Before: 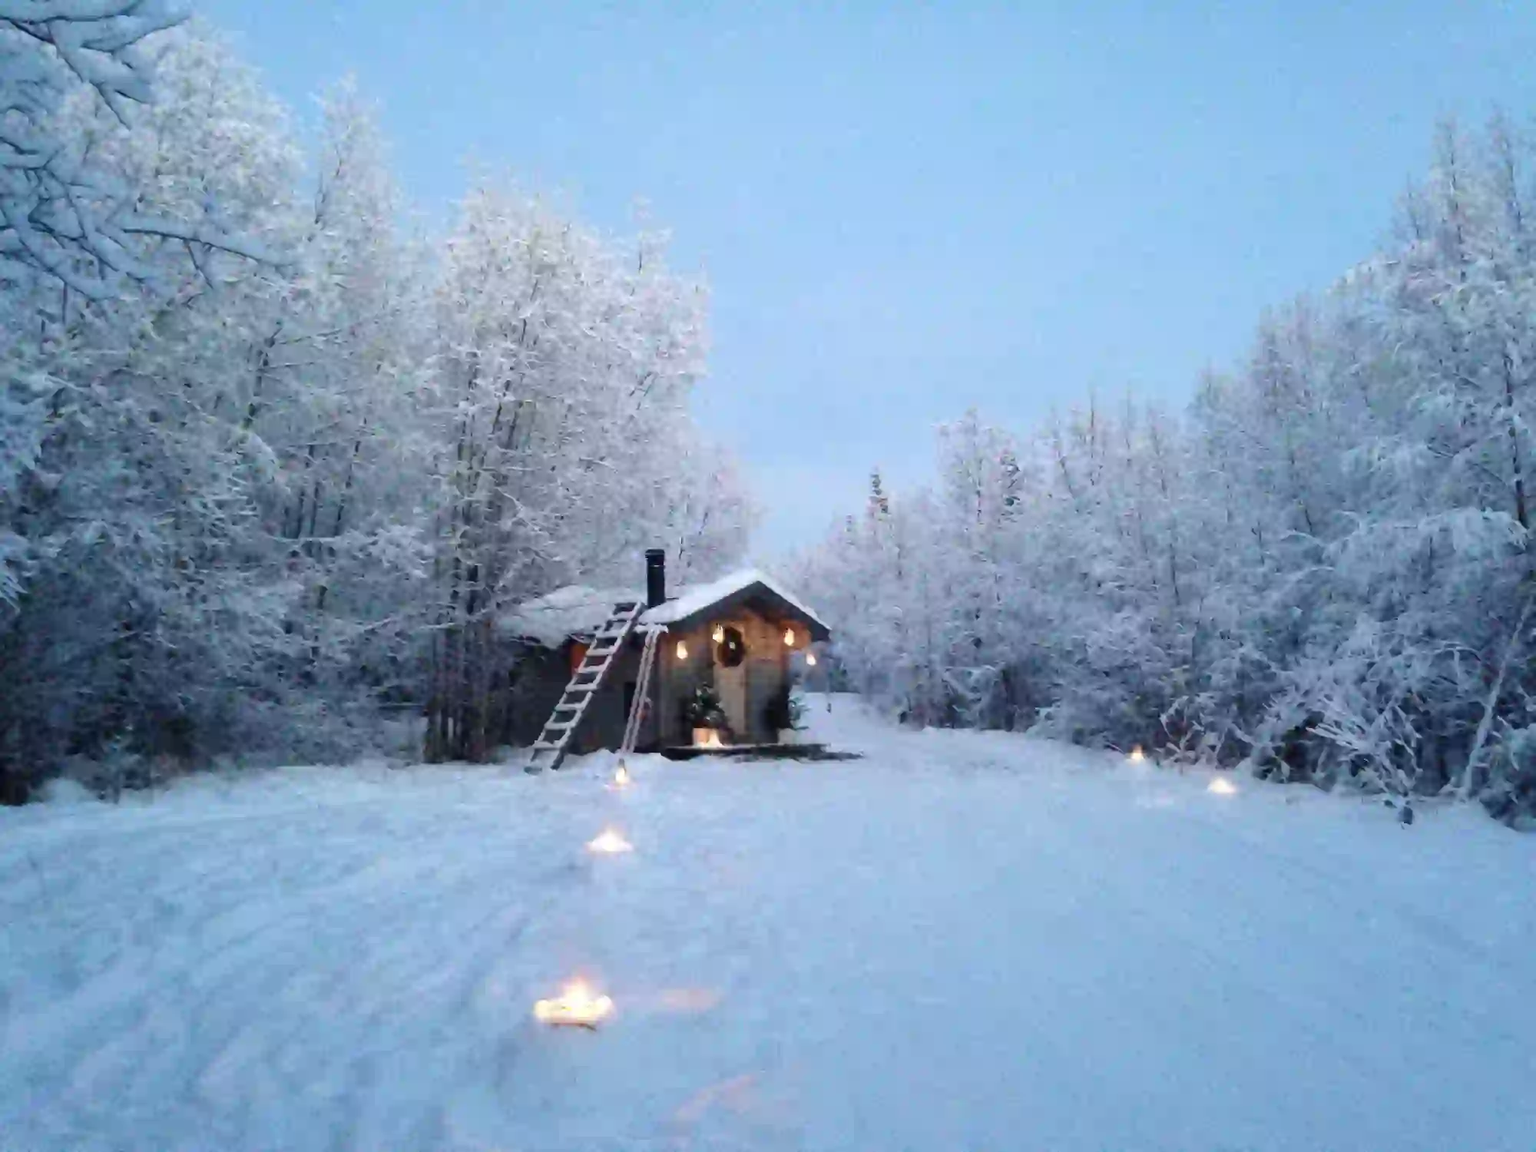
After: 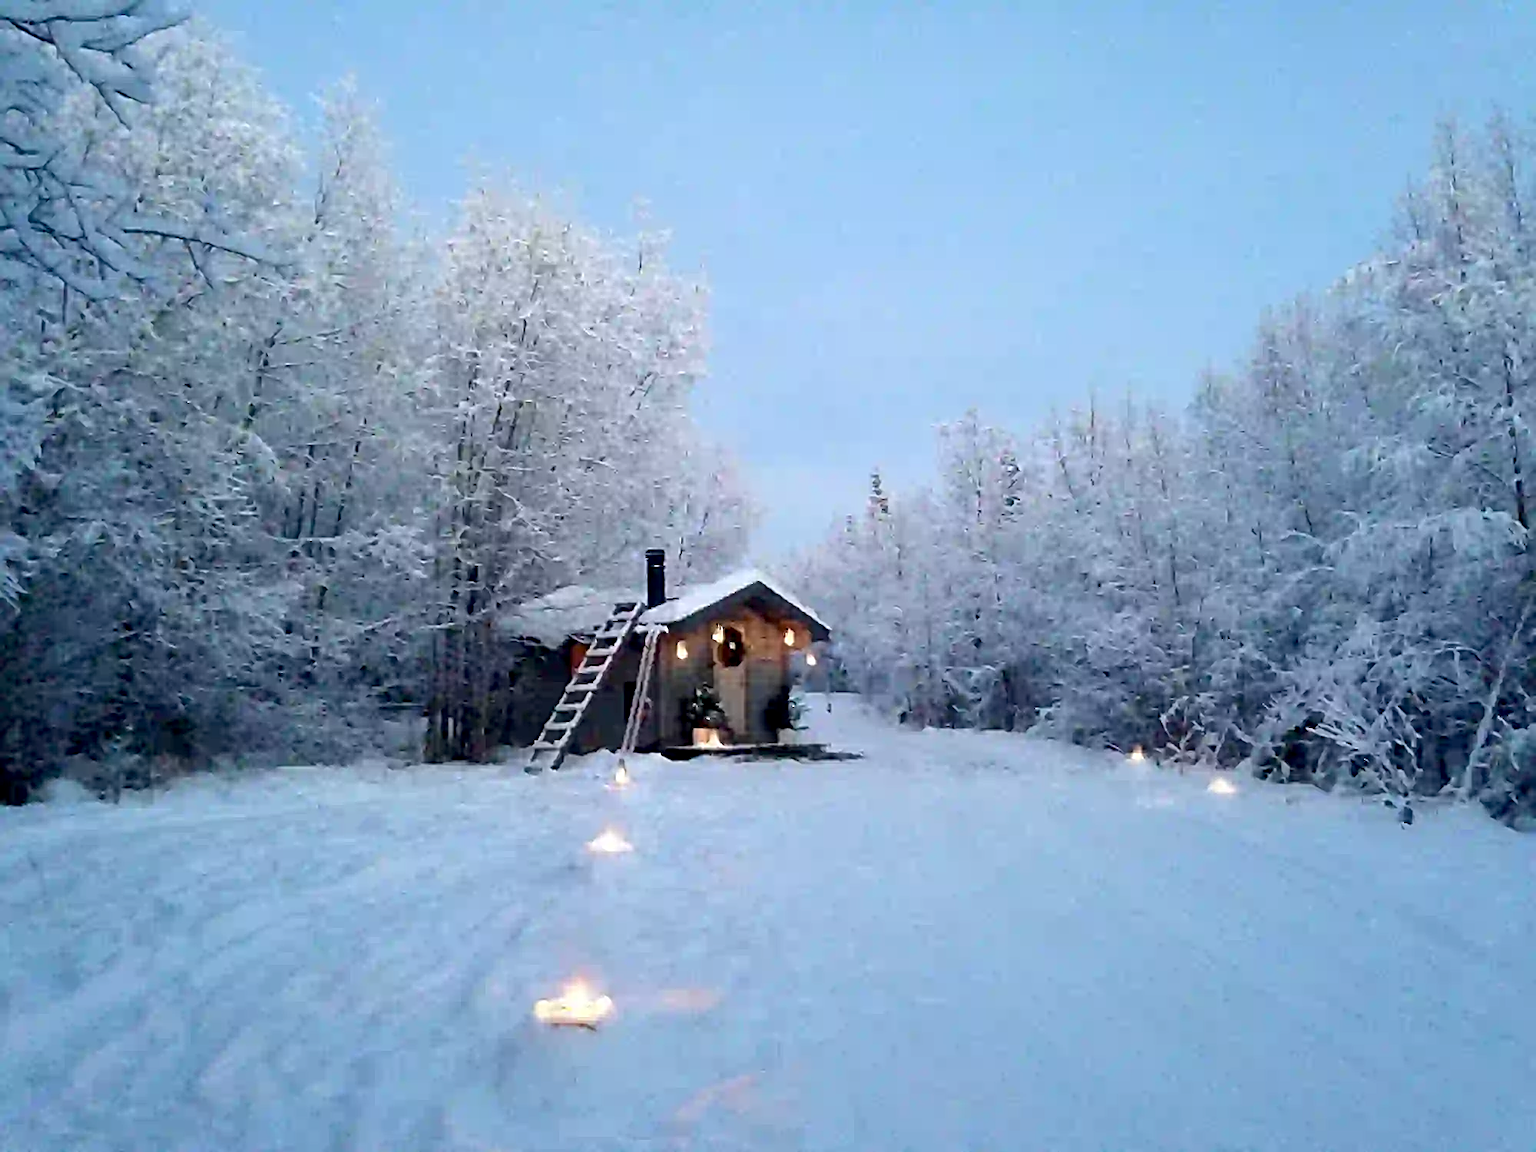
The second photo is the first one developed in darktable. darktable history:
exposure: black level correction 0.009, exposure 0.014 EV, compensate highlight preservation false
sharpen: radius 3.025, amount 0.757
